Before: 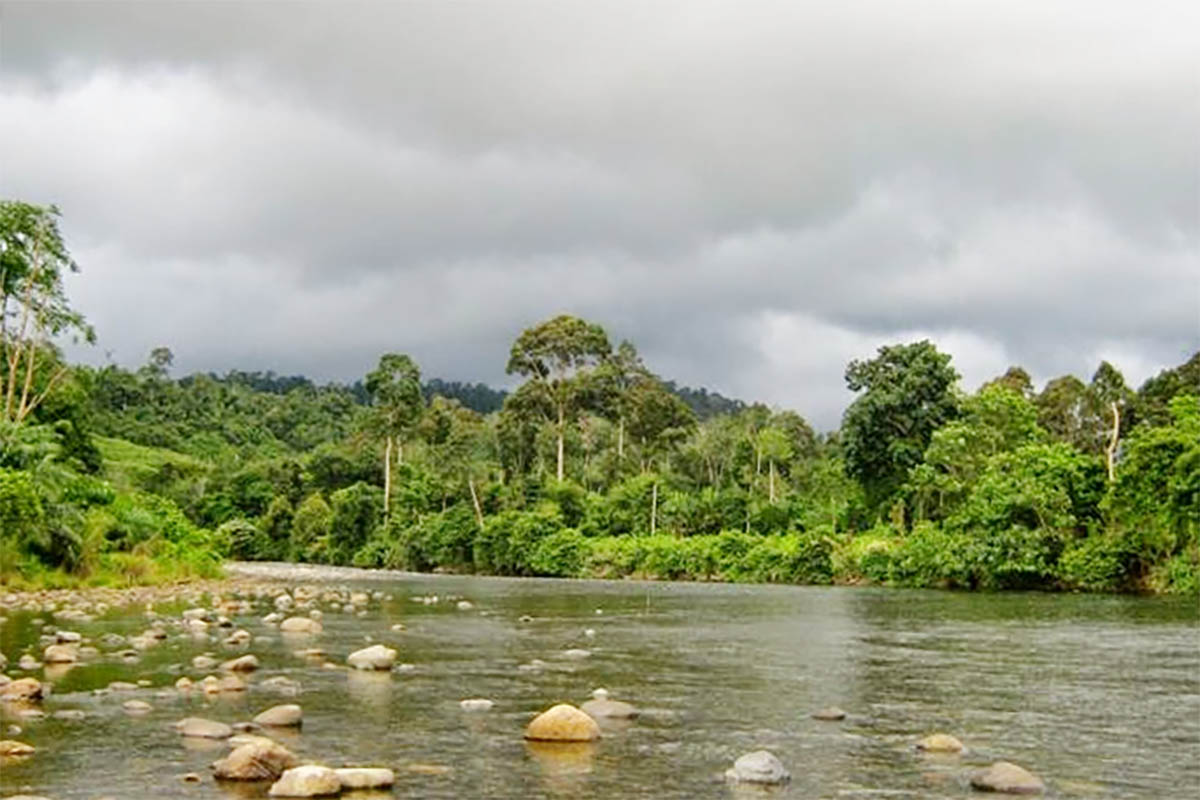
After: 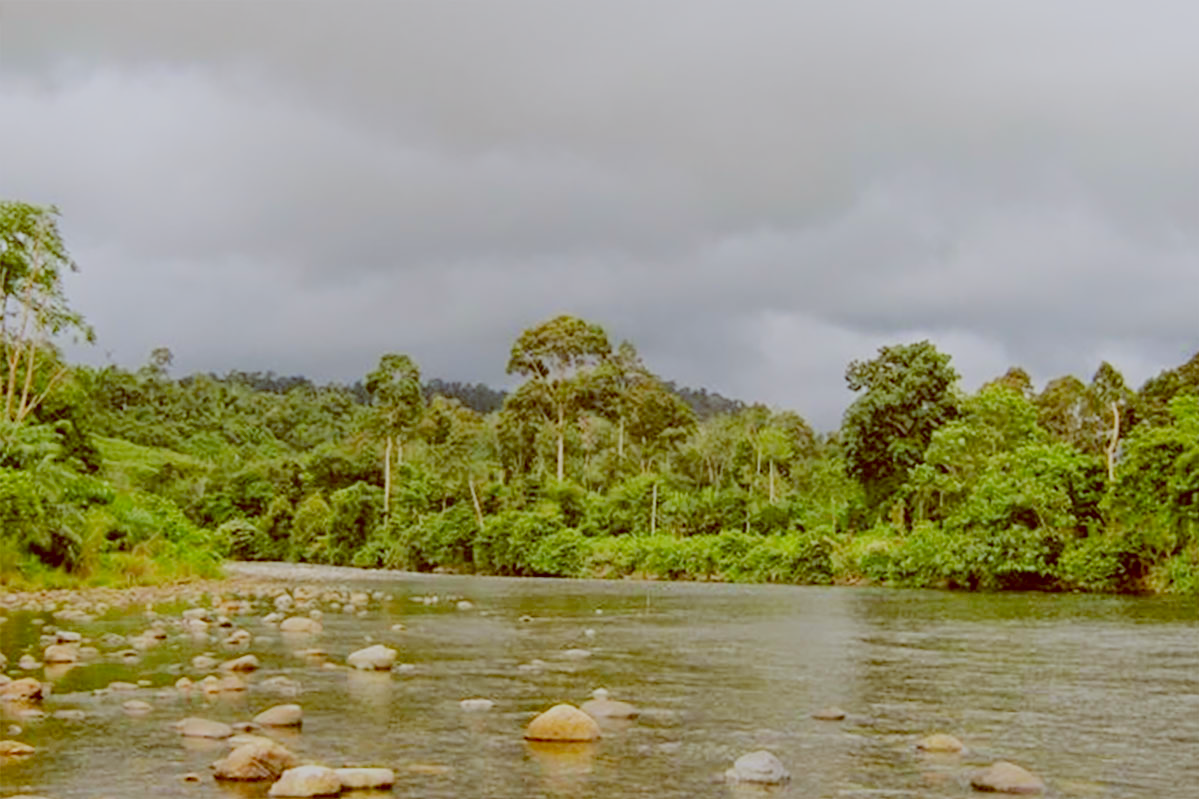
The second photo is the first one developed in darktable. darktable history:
color balance: lift [1, 1.011, 0.999, 0.989], gamma [1.109, 1.045, 1.039, 0.955], gain [0.917, 0.936, 0.952, 1.064], contrast 2.32%, contrast fulcrum 19%, output saturation 101%
filmic rgb: black relative exposure -8.79 EV, white relative exposure 4.98 EV, threshold 3 EV, target black luminance 0%, hardness 3.77, latitude 66.33%, contrast 0.822, shadows ↔ highlights balance 20%, color science v5 (2021), contrast in shadows safe, contrast in highlights safe, enable highlight reconstruction true
bloom: size 38%, threshold 95%, strength 30%
